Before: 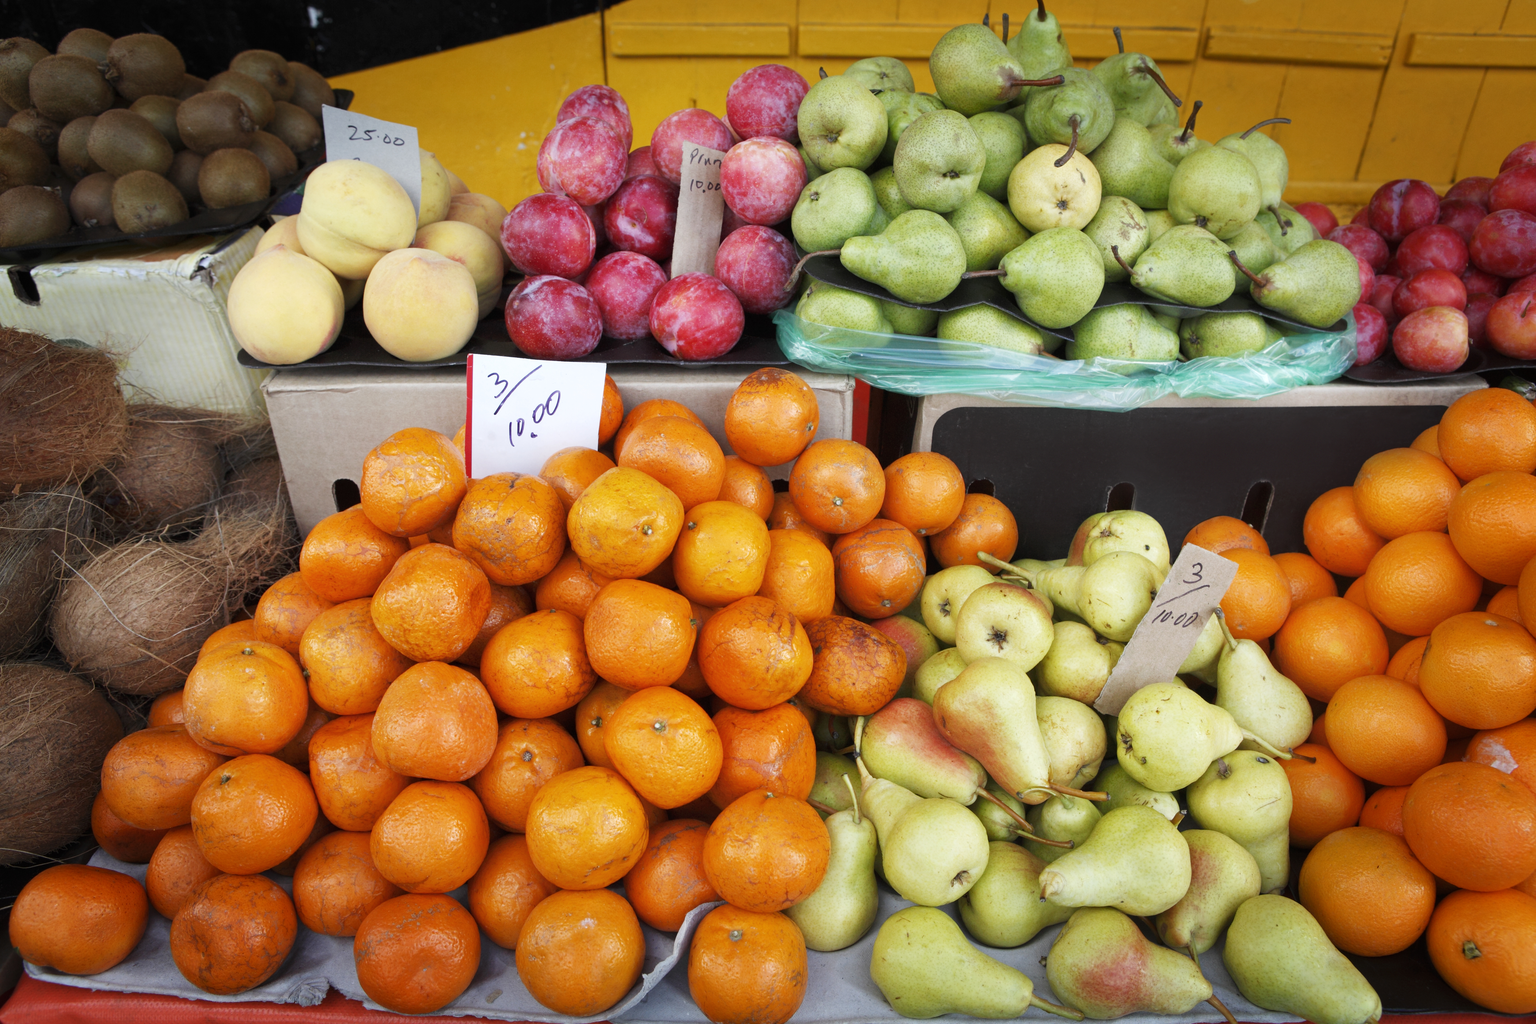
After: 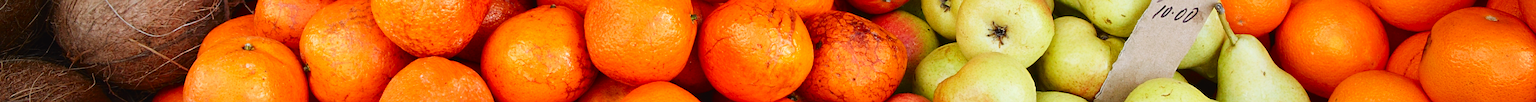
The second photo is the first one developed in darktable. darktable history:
white balance: red 1, blue 1
sharpen: radius 4
tone curve: curves: ch0 [(0, 0.023) (0.132, 0.075) (0.241, 0.178) (0.487, 0.491) (0.782, 0.8) (1, 0.989)]; ch1 [(0, 0) (0.396, 0.369) (0.467, 0.454) (0.498, 0.5) (0.518, 0.517) (0.57, 0.586) (0.619, 0.663) (0.692, 0.744) (1, 1)]; ch2 [(0, 0) (0.427, 0.416) (0.483, 0.481) (0.503, 0.503) (0.526, 0.527) (0.563, 0.573) (0.632, 0.667) (0.705, 0.737) (0.985, 0.966)], color space Lab, independent channels
crop and rotate: top 59.084%, bottom 30.916%
